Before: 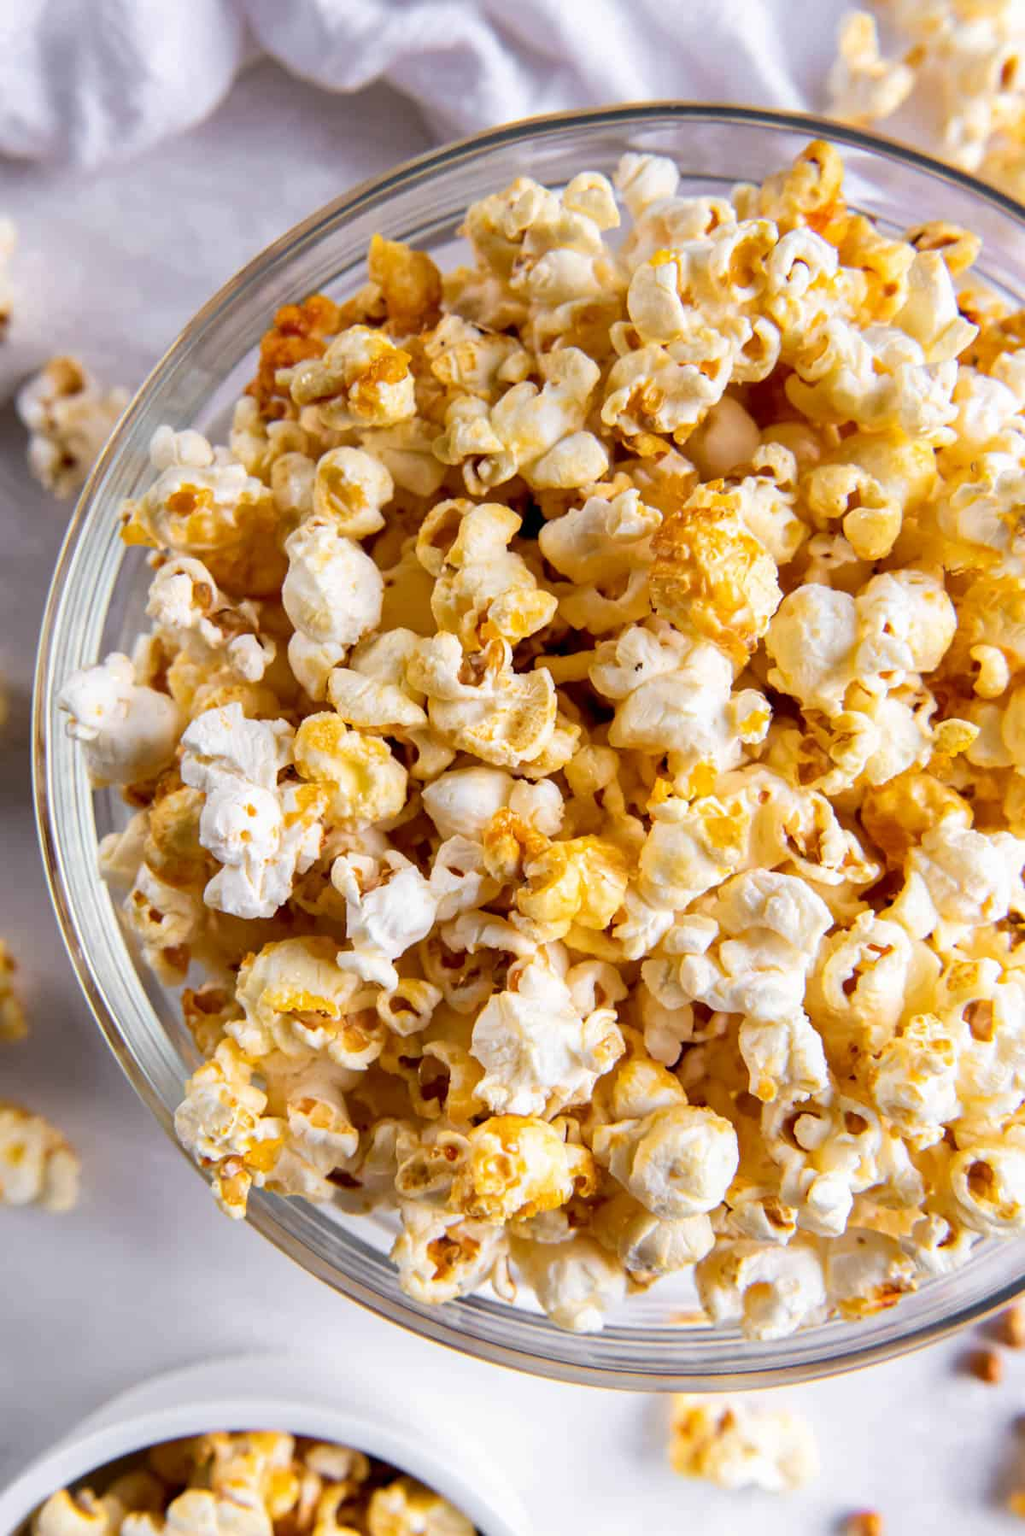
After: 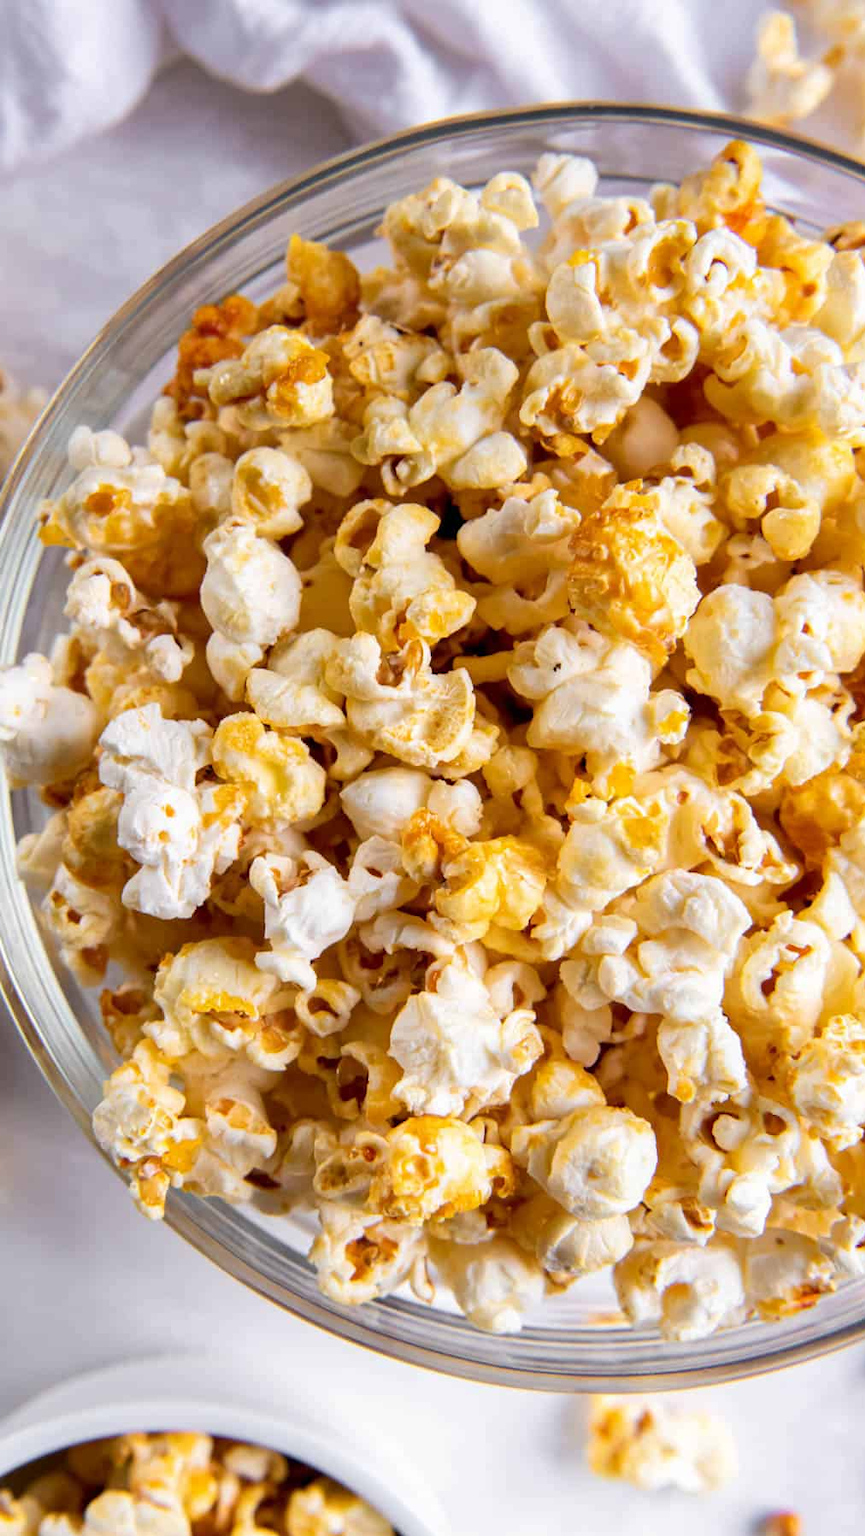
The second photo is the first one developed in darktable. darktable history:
crop: left 8.081%, right 7.447%
